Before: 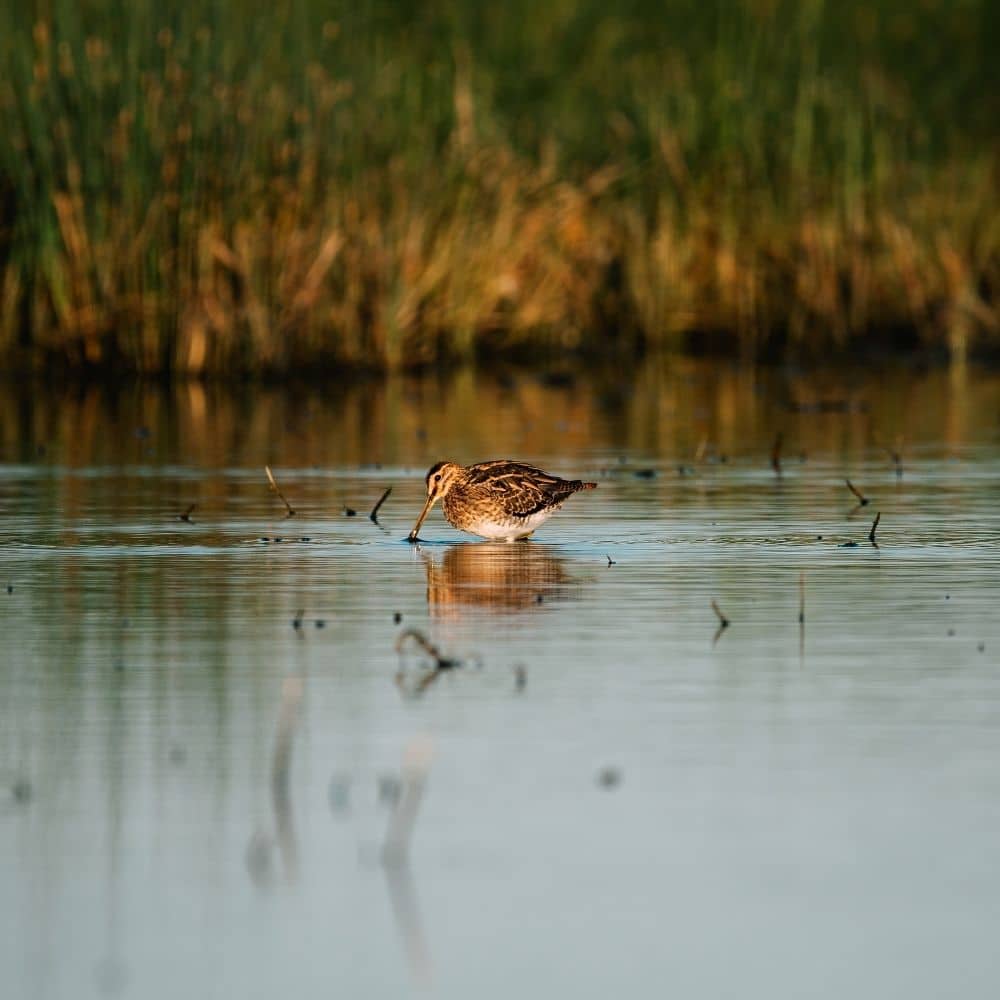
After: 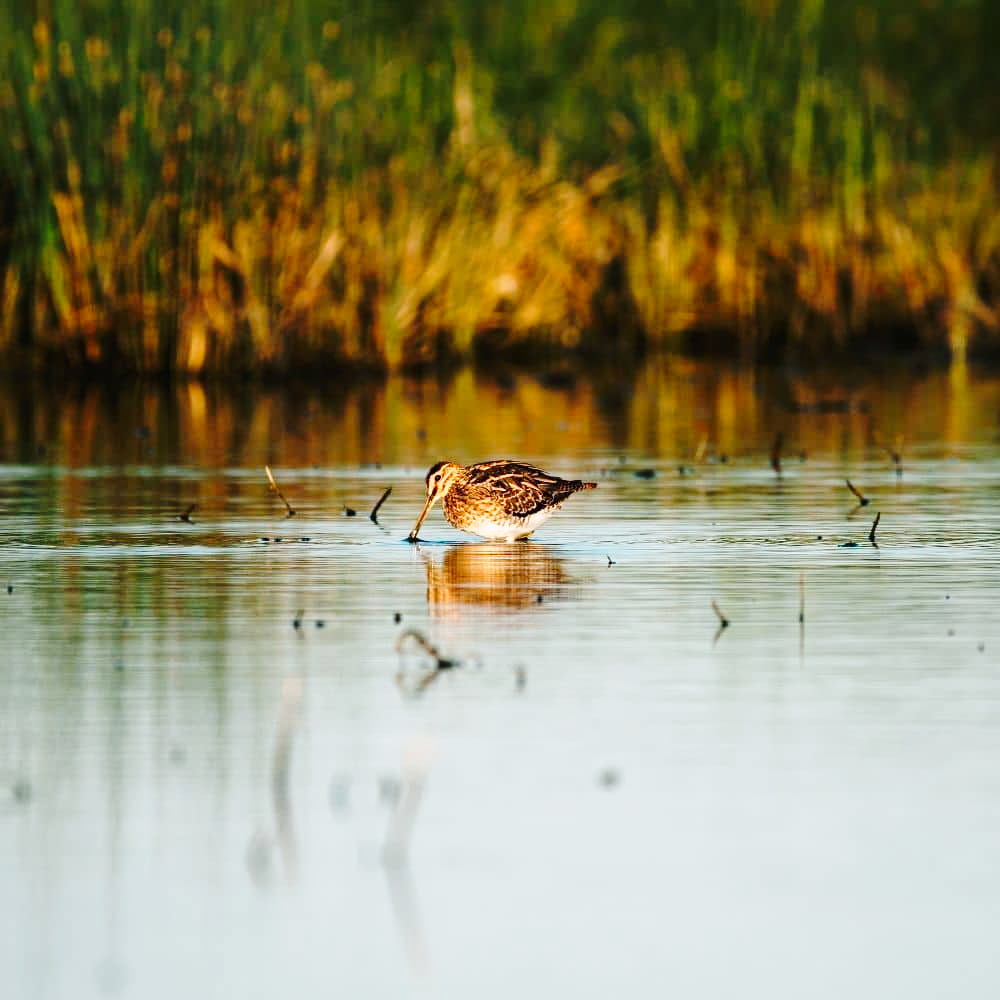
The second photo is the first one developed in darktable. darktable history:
base curve: curves: ch0 [(0, 0) (0.032, 0.037) (0.105, 0.228) (0.435, 0.76) (0.856, 0.983) (1, 1)], exposure shift 0.01, preserve colors none
